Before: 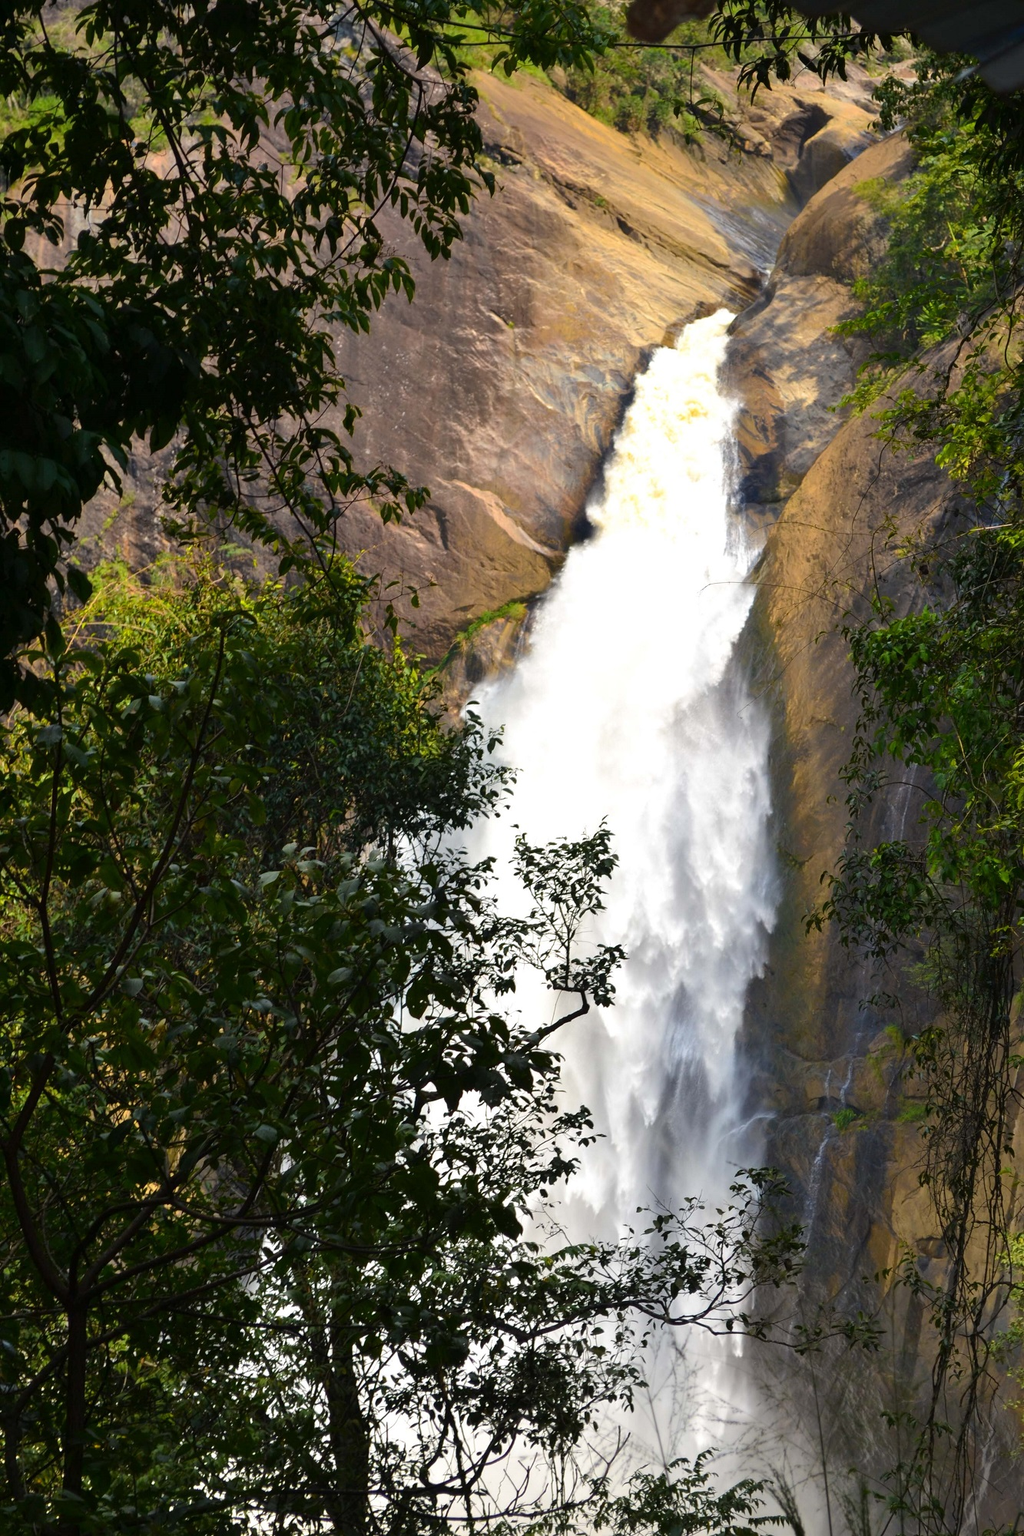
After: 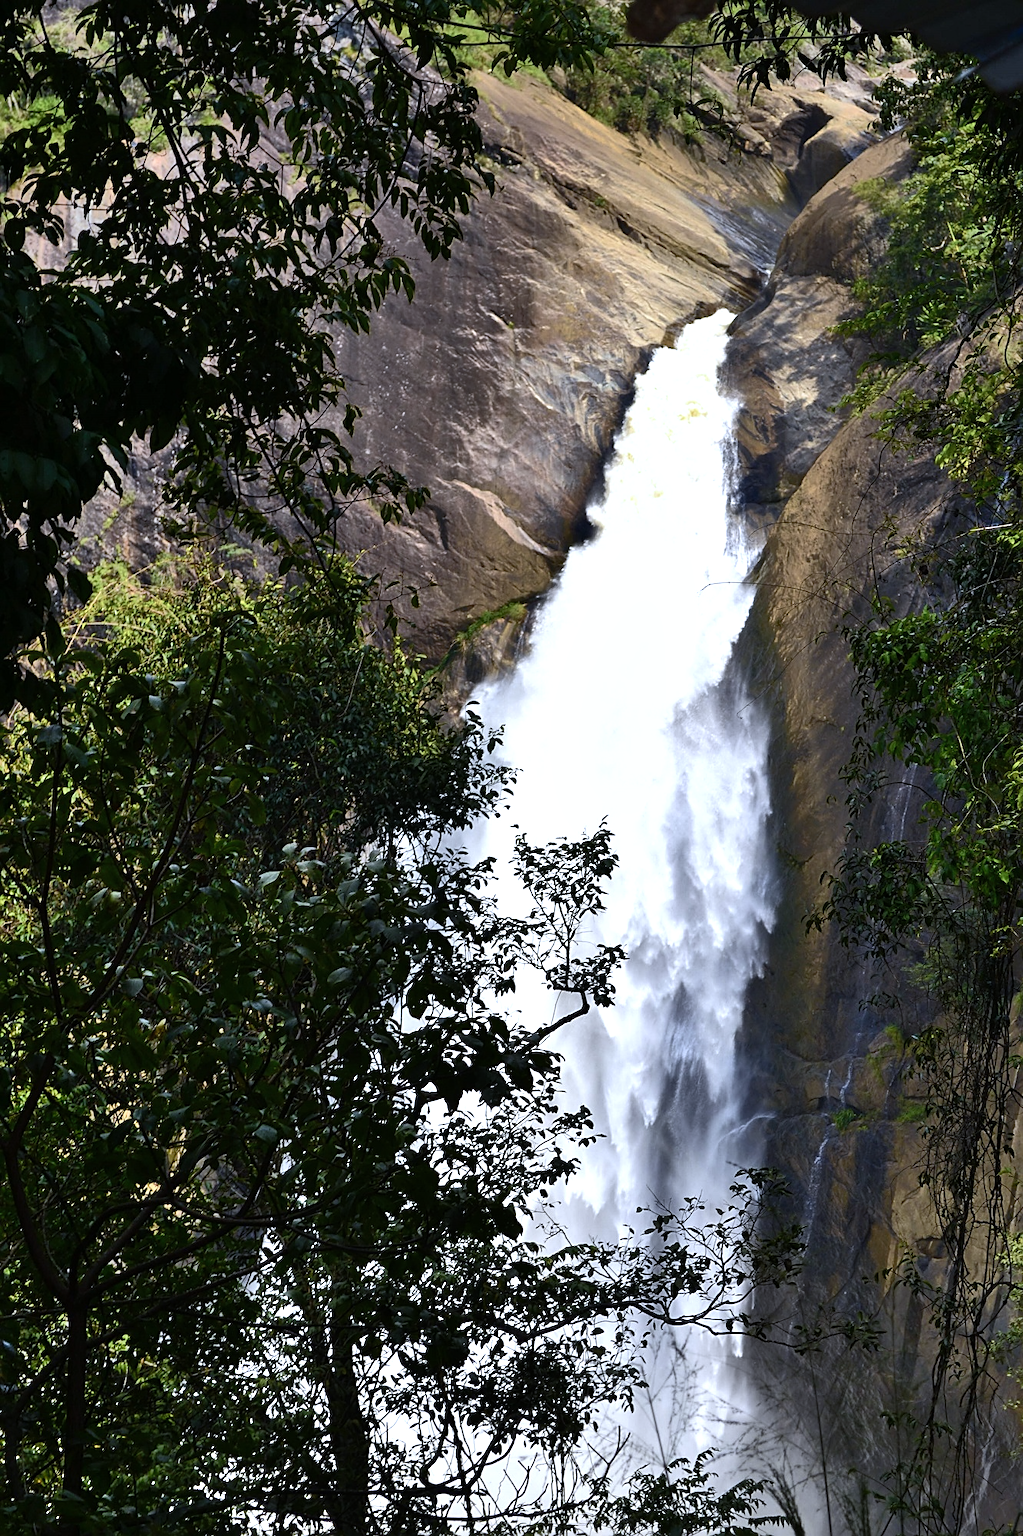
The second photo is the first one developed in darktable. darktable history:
color balance rgb: perceptual saturation grading › highlights -31.88%, perceptual saturation grading › mid-tones 5.8%, perceptual saturation grading › shadows 18.12%, perceptual brilliance grading › highlights 3.62%, perceptual brilliance grading › mid-tones -18.12%, perceptual brilliance grading › shadows -41.3%
sharpen: on, module defaults
white balance: red 0.948, green 1.02, blue 1.176
shadows and highlights: shadows 49, highlights -41, soften with gaussian
